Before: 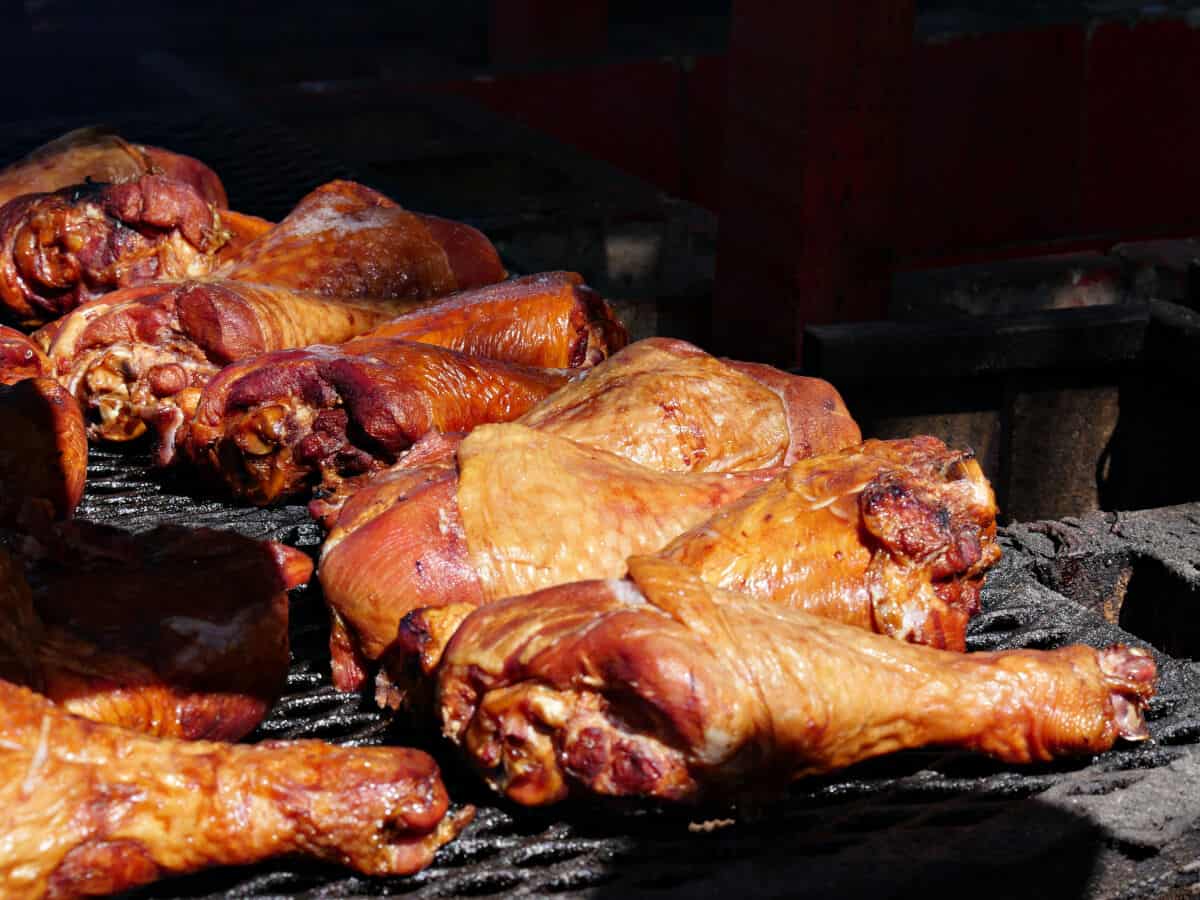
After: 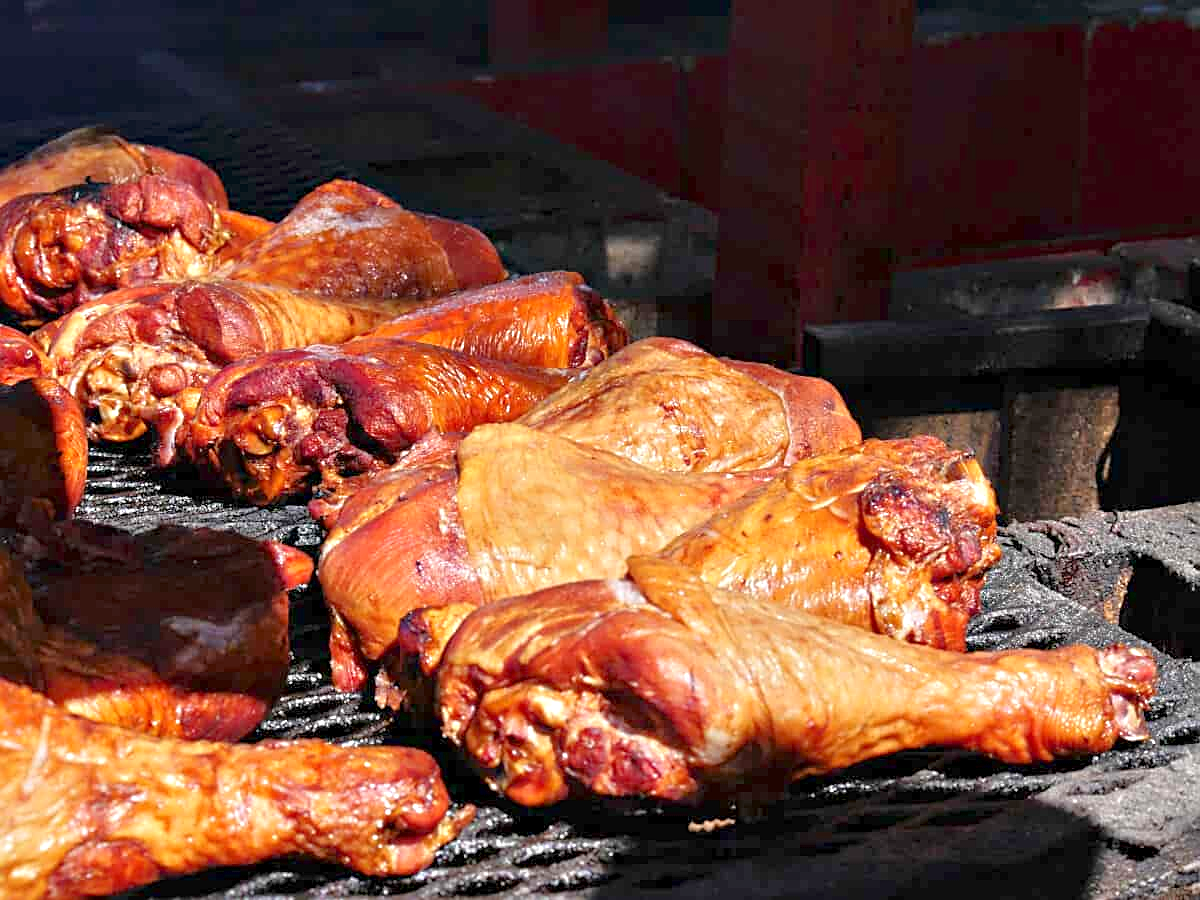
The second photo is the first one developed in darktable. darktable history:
tone equalizer: -8 EV 2 EV, -7 EV 2 EV, -6 EV 2 EV, -5 EV 2 EV, -4 EV 2 EV, -3 EV 1.5 EV, -2 EV 1 EV, -1 EV 0.5 EV
sharpen: on, module defaults
